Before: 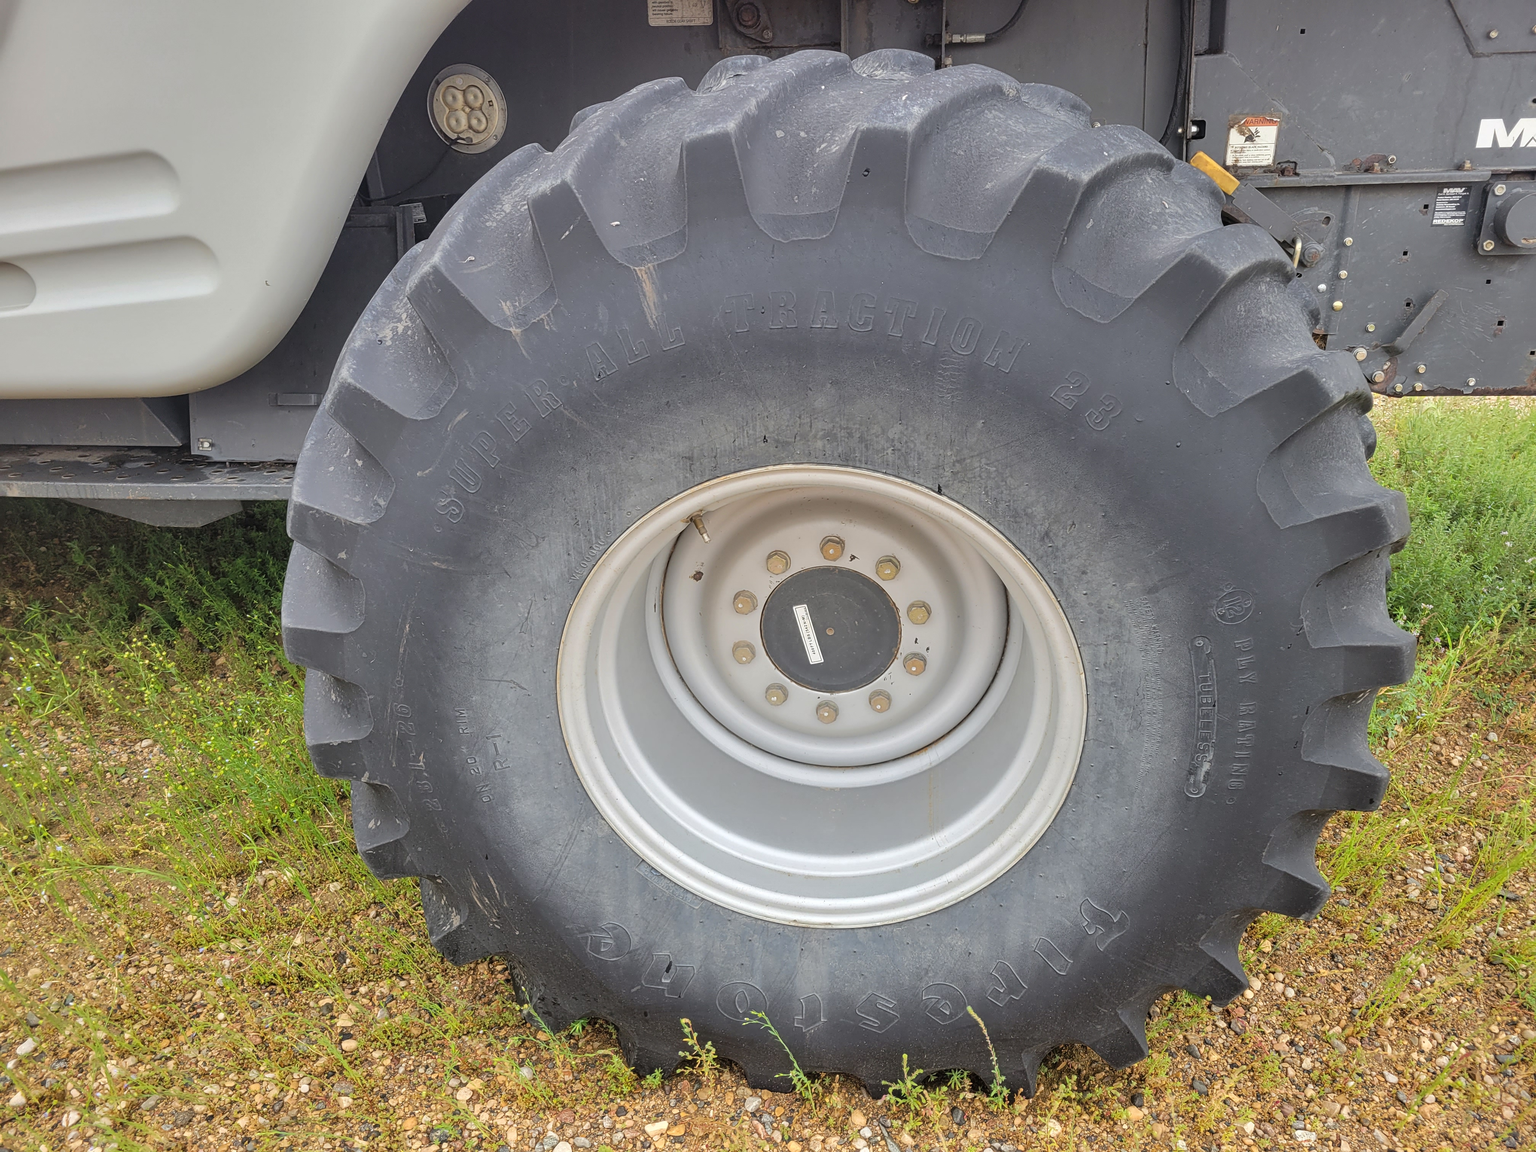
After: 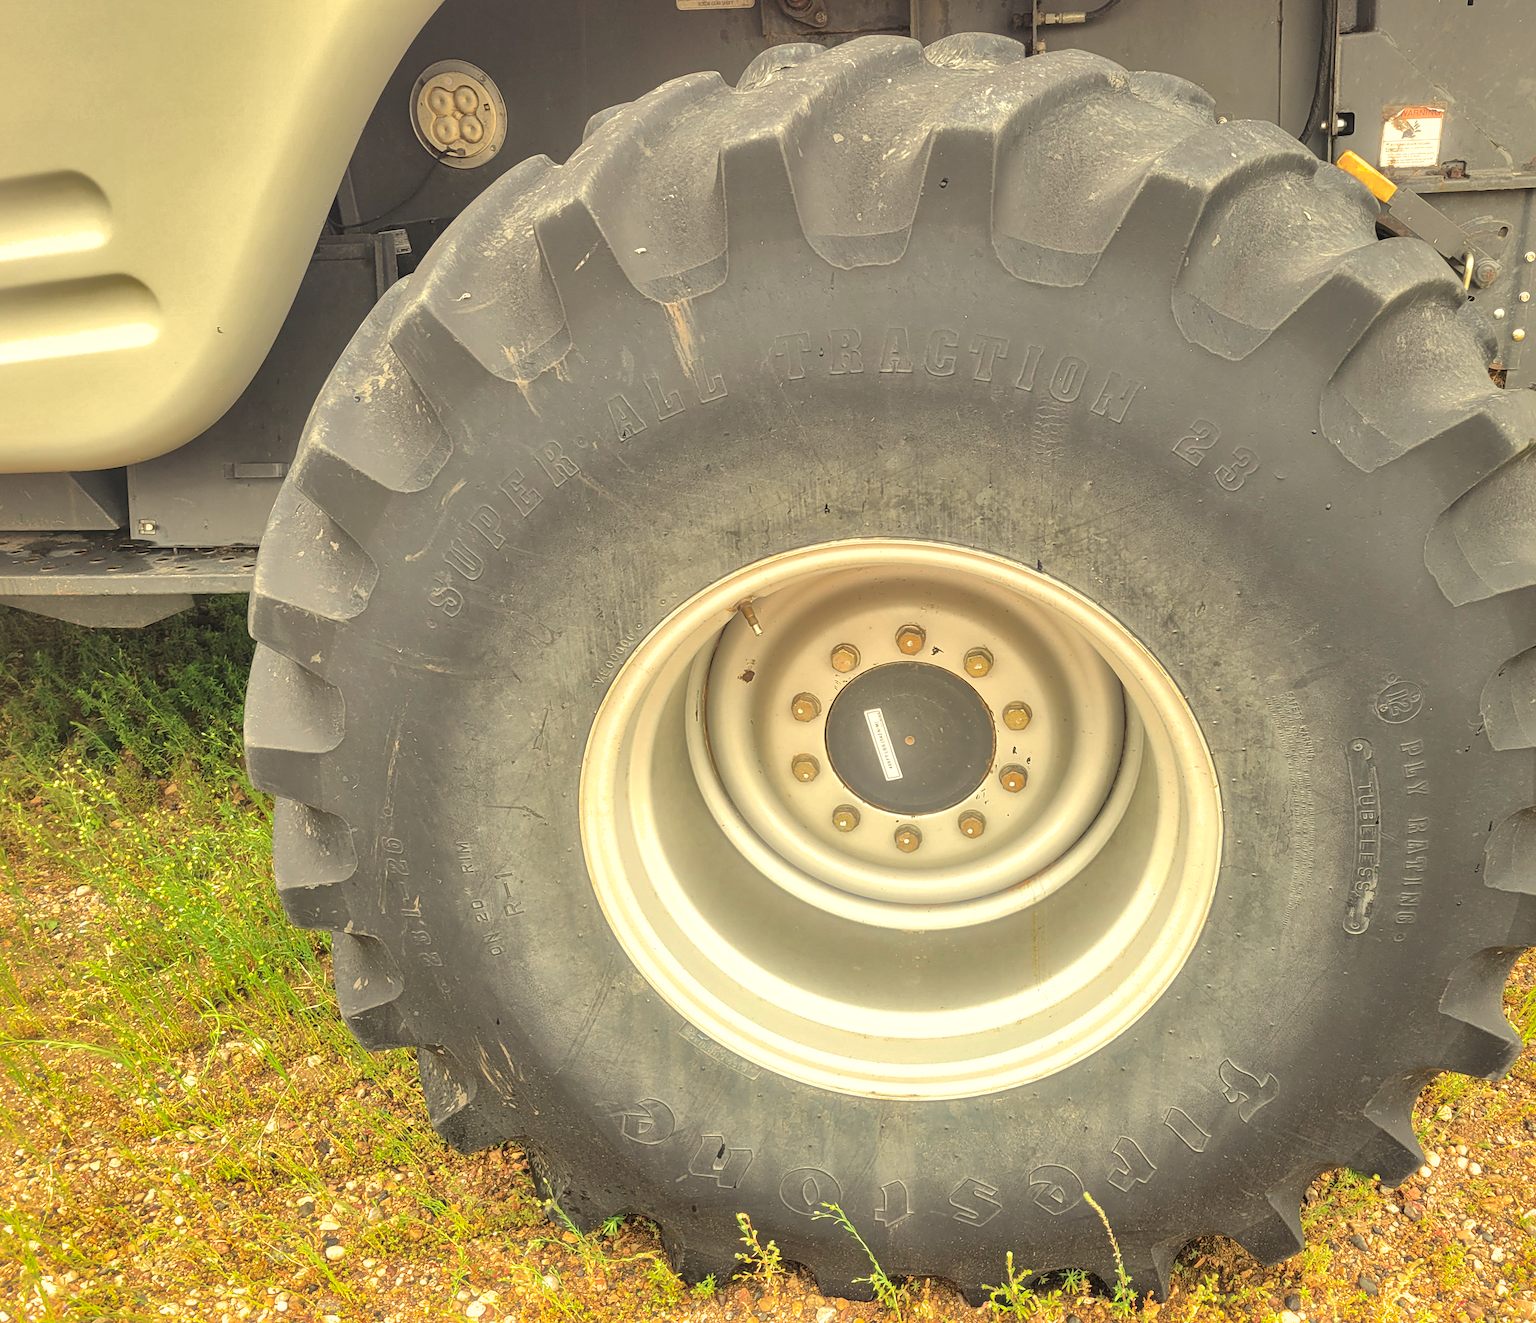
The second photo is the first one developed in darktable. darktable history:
crop and rotate: angle 1°, left 4.281%, top 0.642%, right 11.383%, bottom 2.486%
bloom: size 9%, threshold 100%, strength 7%
white balance: red 1.08, blue 0.791
exposure: black level correction 0, exposure 0.7 EV, compensate exposure bias true, compensate highlight preservation false
shadows and highlights: shadows 40, highlights -60
